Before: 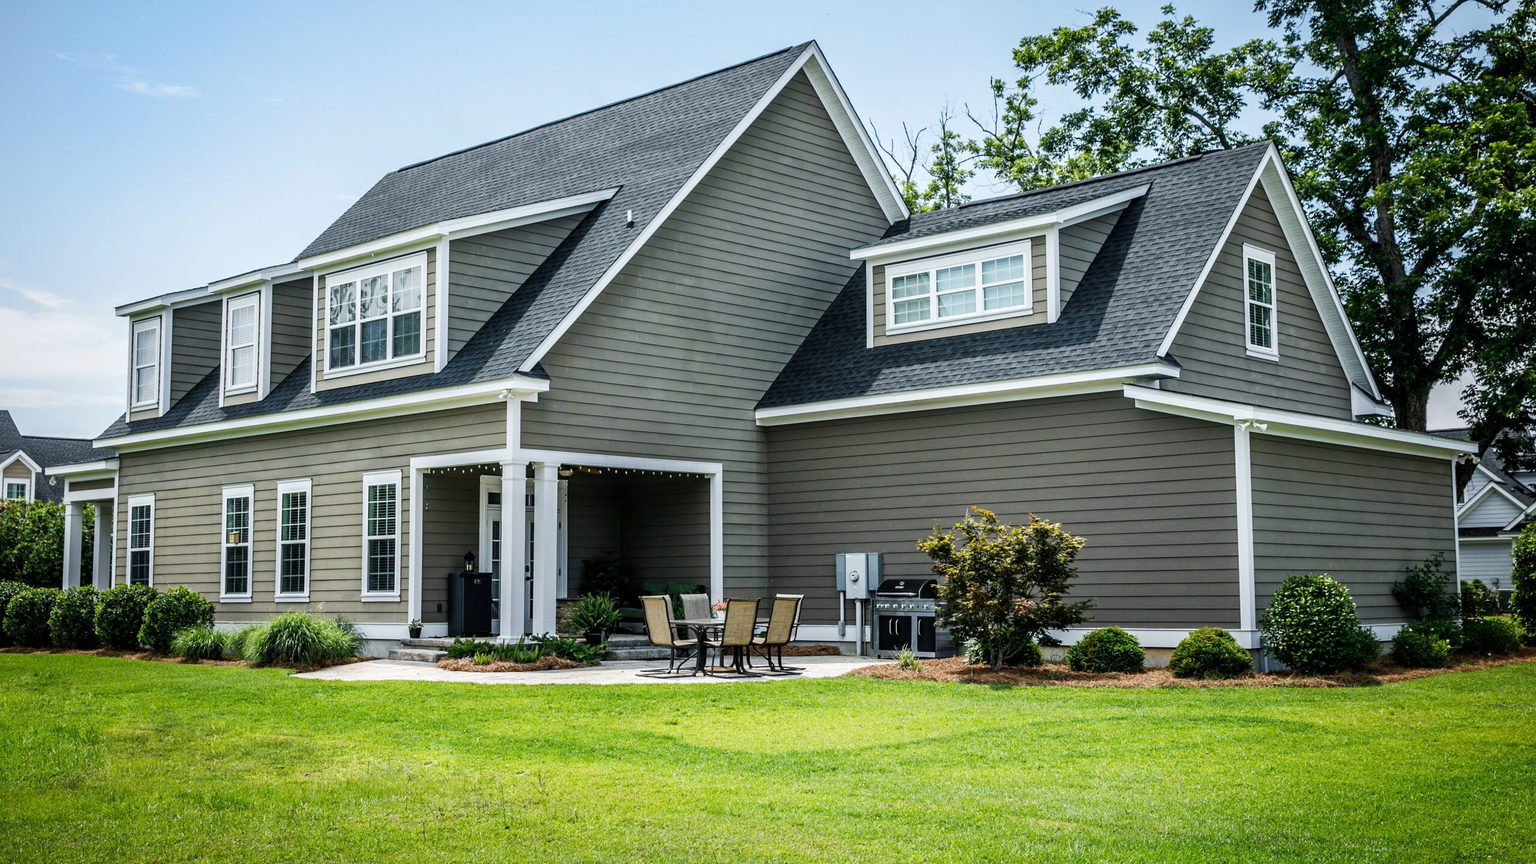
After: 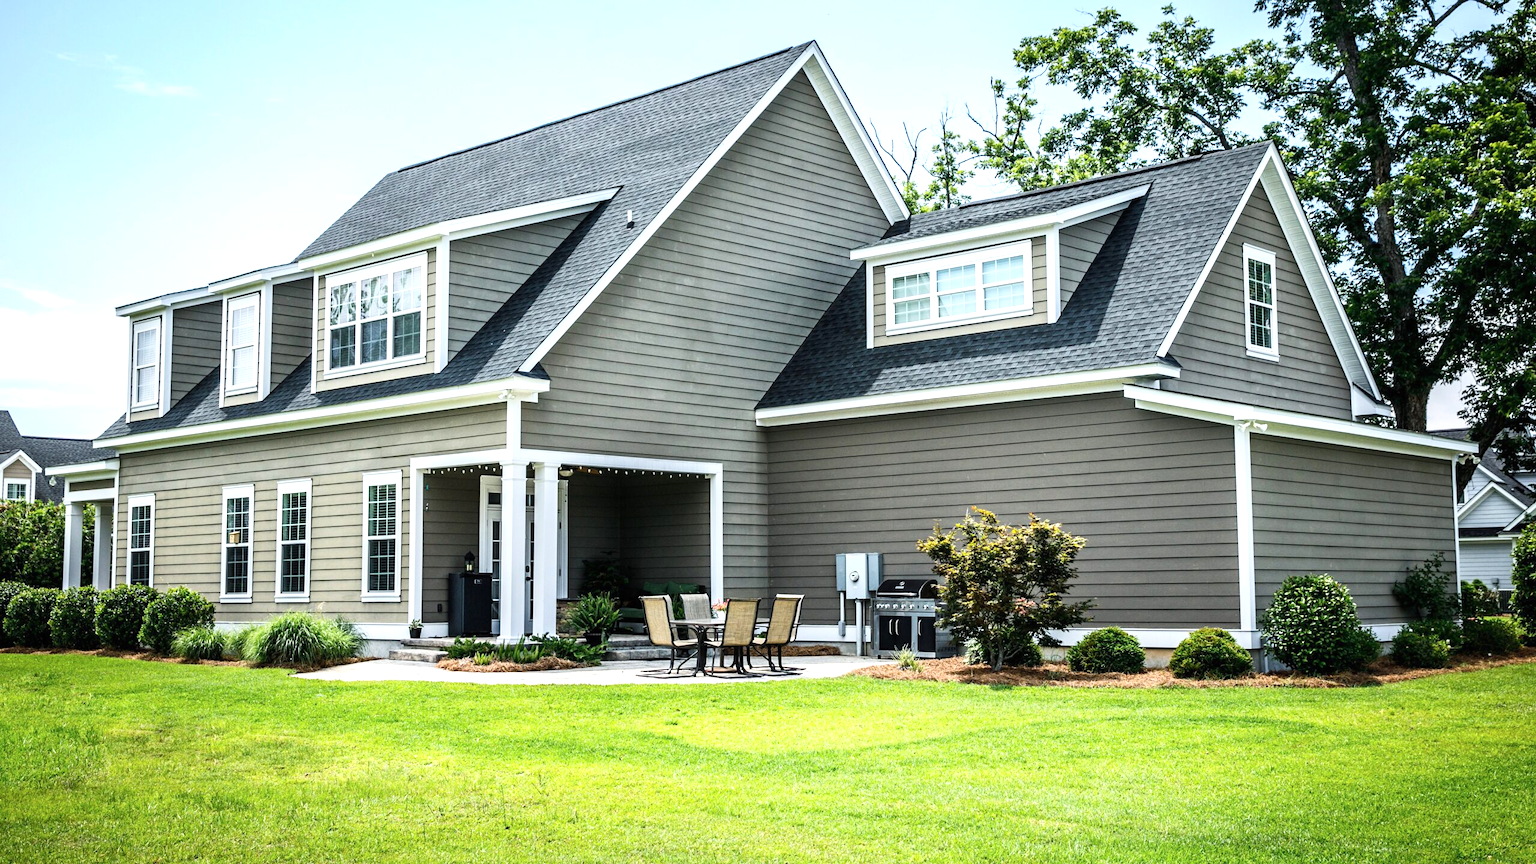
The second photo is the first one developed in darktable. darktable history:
contrast brightness saturation: contrast 0.15, brightness 0.05
exposure: black level correction 0, exposure 0.6 EV, compensate exposure bias true, compensate highlight preservation false
